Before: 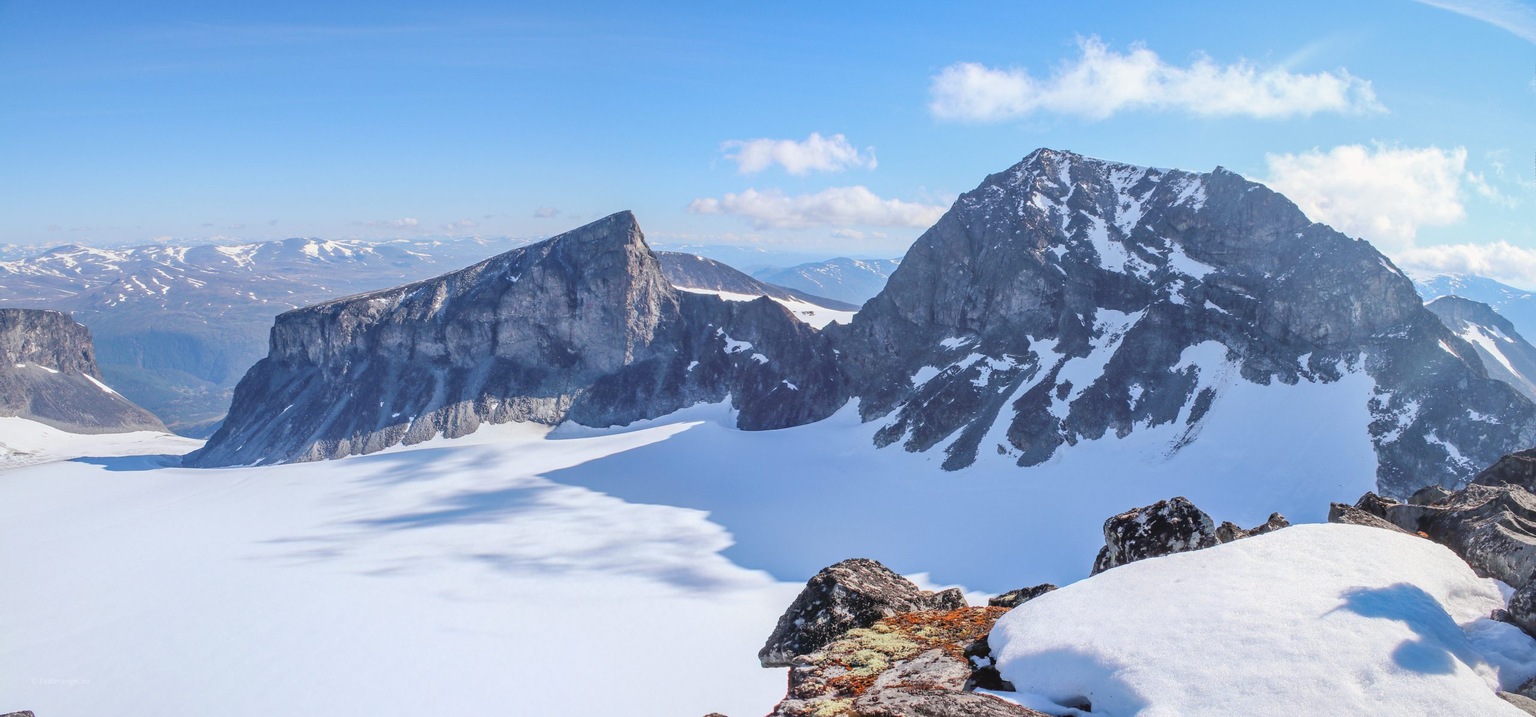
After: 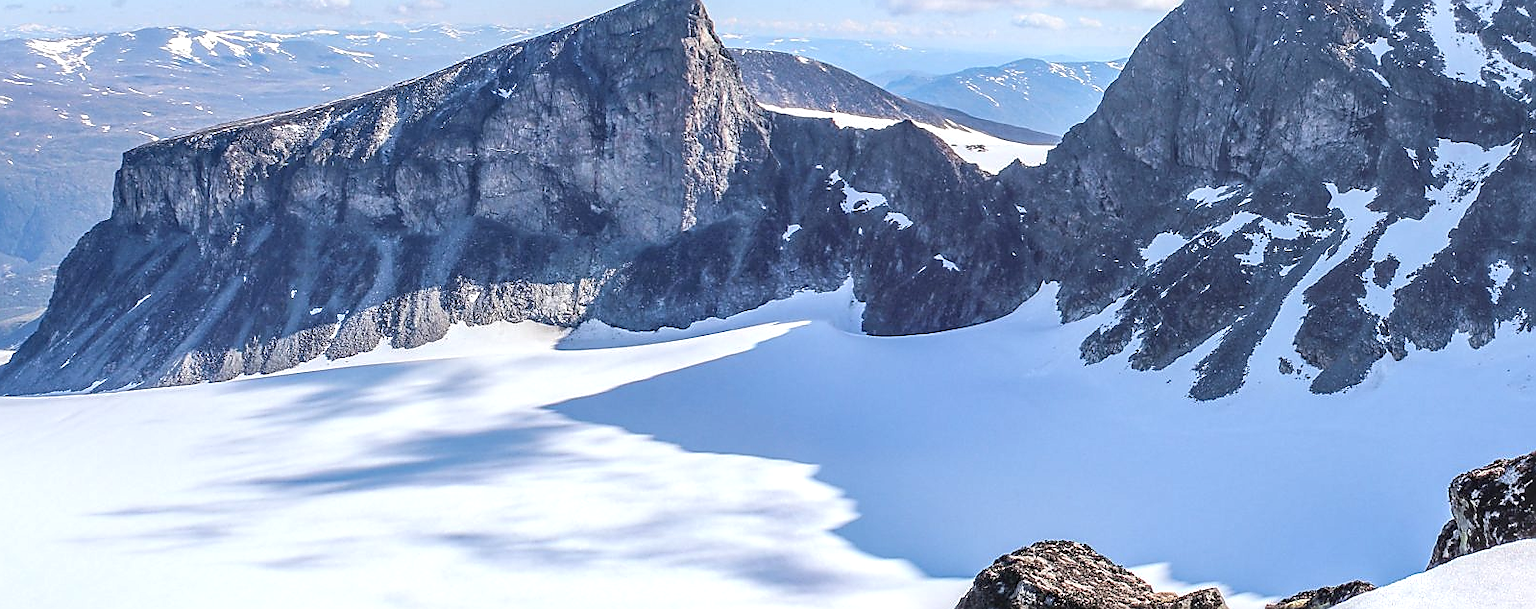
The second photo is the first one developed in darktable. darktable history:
exposure: black level correction 0.001, compensate highlight preservation false
local contrast: on, module defaults
tone equalizer: -8 EV -0.422 EV, -7 EV -0.398 EV, -6 EV -0.315 EV, -5 EV -0.188 EV, -3 EV 0.213 EV, -2 EV 0.306 EV, -1 EV 0.366 EV, +0 EV 0.447 EV, edges refinement/feathering 500, mask exposure compensation -1.57 EV, preserve details guided filter
crop: left 12.95%, top 30.815%, right 24.569%, bottom 16.005%
sharpen: radius 1.359, amount 1.248, threshold 0.829
